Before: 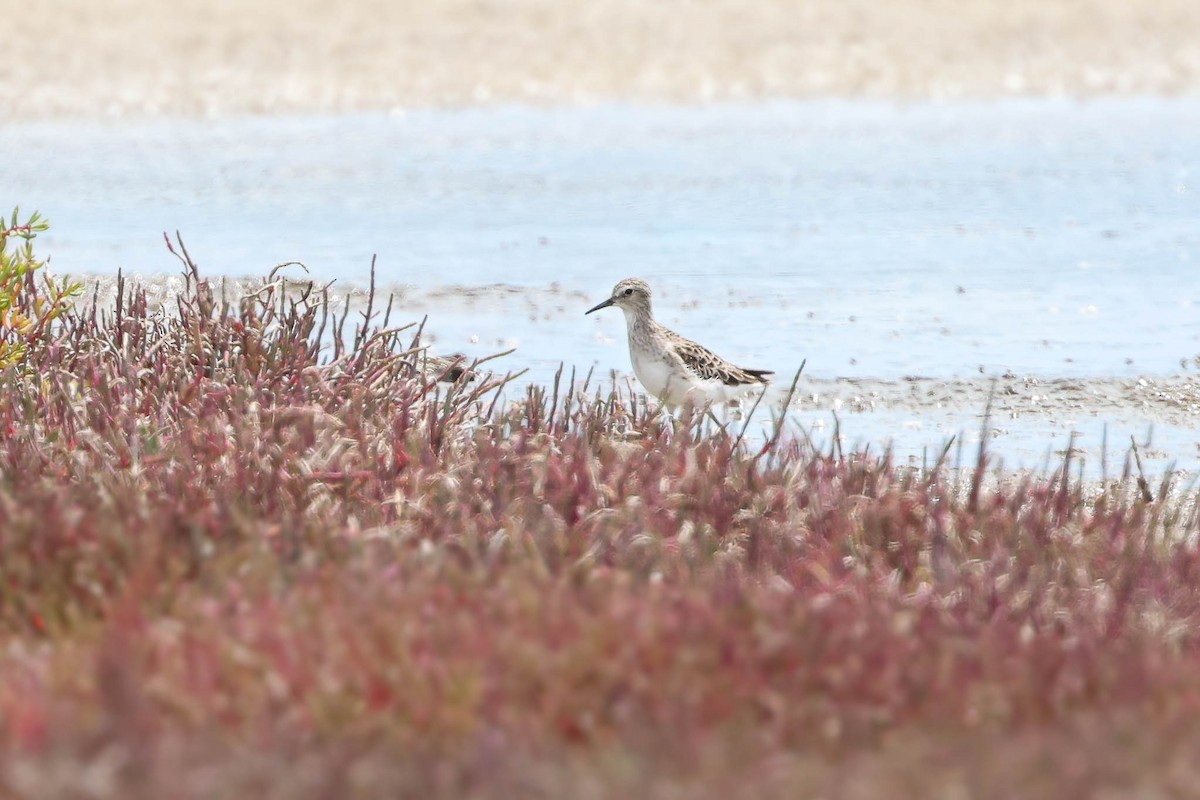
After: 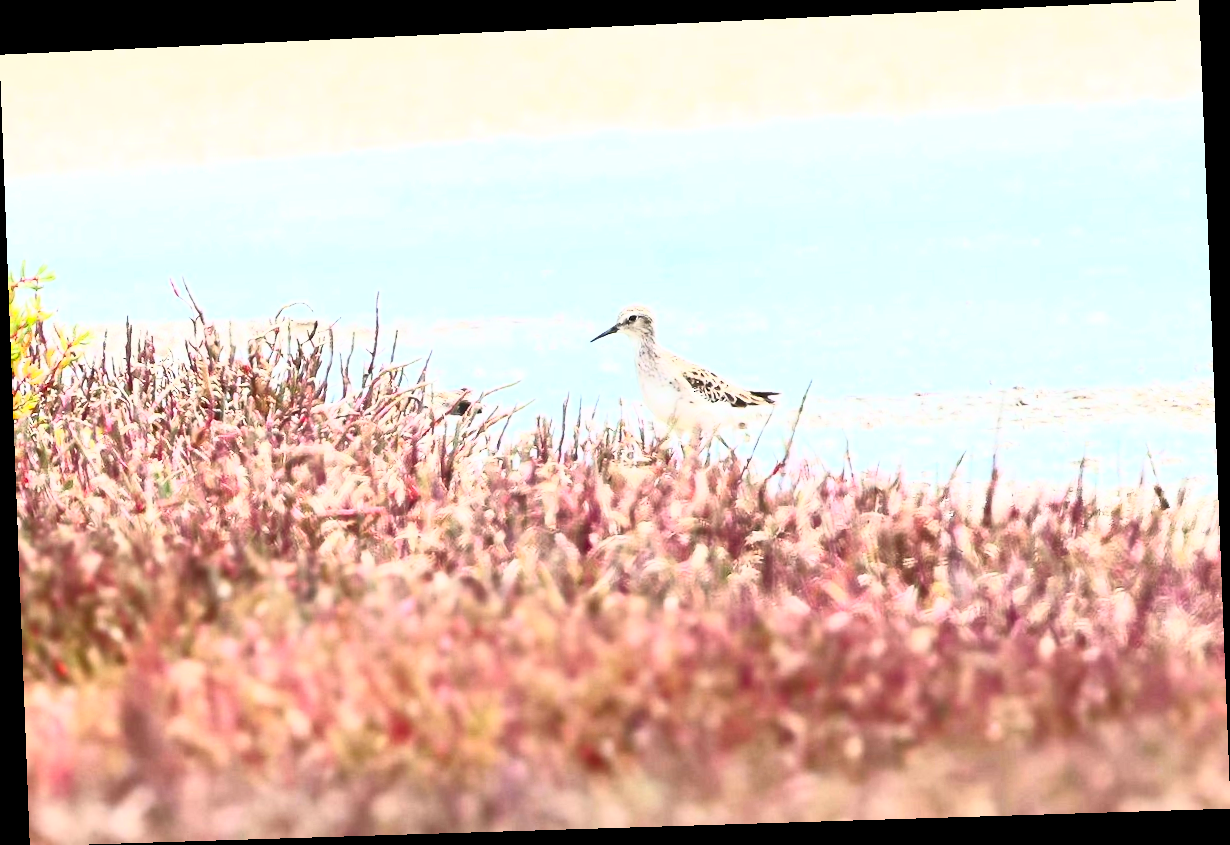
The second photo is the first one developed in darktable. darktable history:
rotate and perspective: rotation -2.22°, lens shift (horizontal) -0.022, automatic cropping off
contrast brightness saturation: contrast 0.83, brightness 0.59, saturation 0.59
